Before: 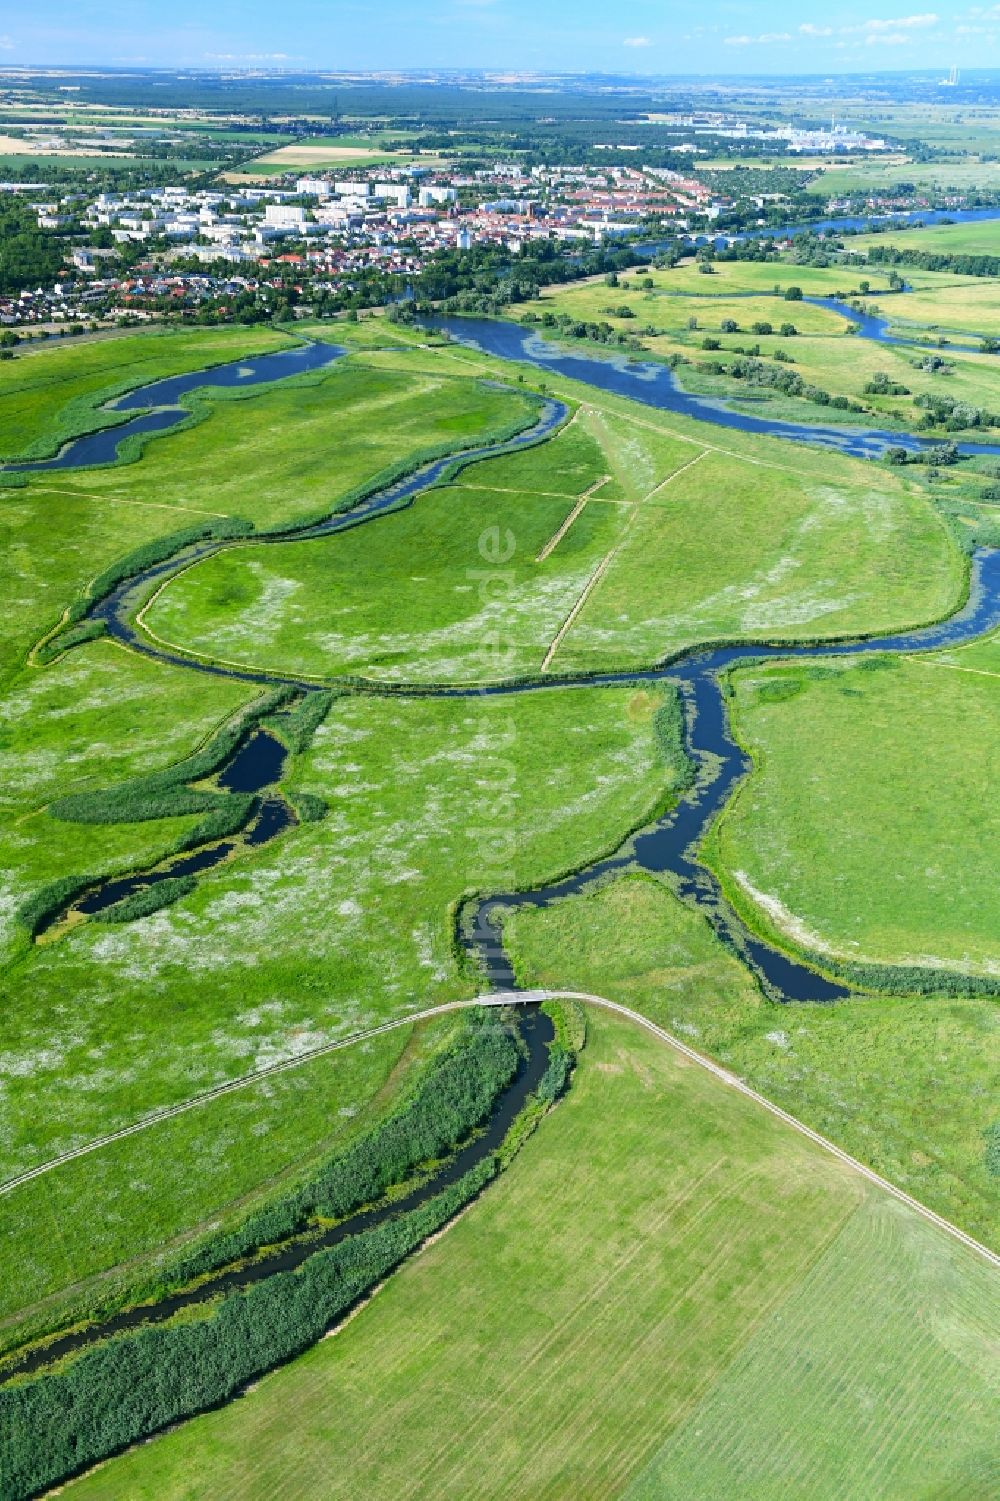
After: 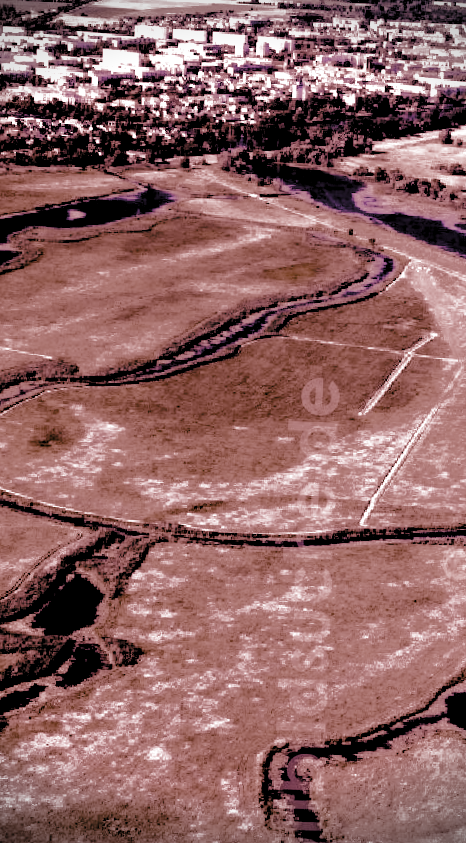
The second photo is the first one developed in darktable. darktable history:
rotate and perspective: rotation 2.27°, automatic cropping off
vignetting: fall-off start 88.03%, fall-off radius 24.9%
levels: levels [0.514, 0.759, 1]
crop: left 20.248%, top 10.86%, right 35.675%, bottom 34.321%
filmic rgb: black relative exposure -7.65 EV, white relative exposure 4.56 EV, hardness 3.61
white balance: red 4.26, blue 1.802
